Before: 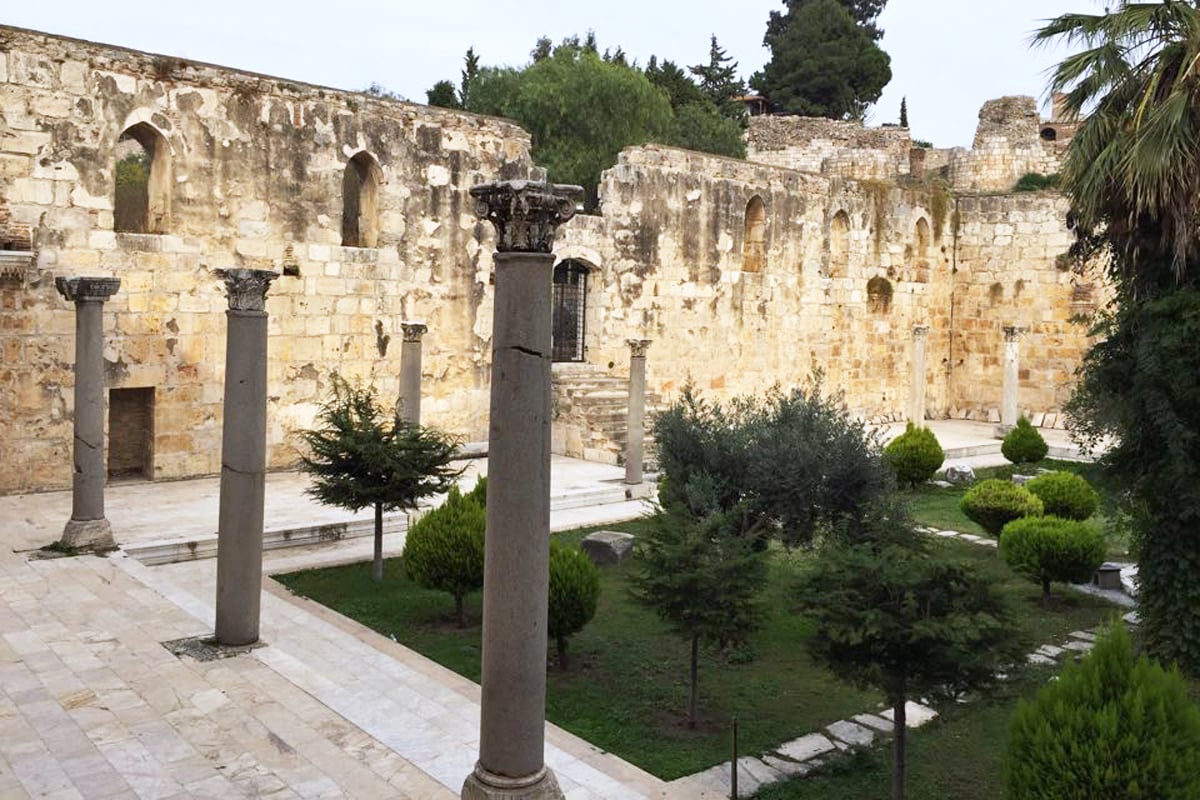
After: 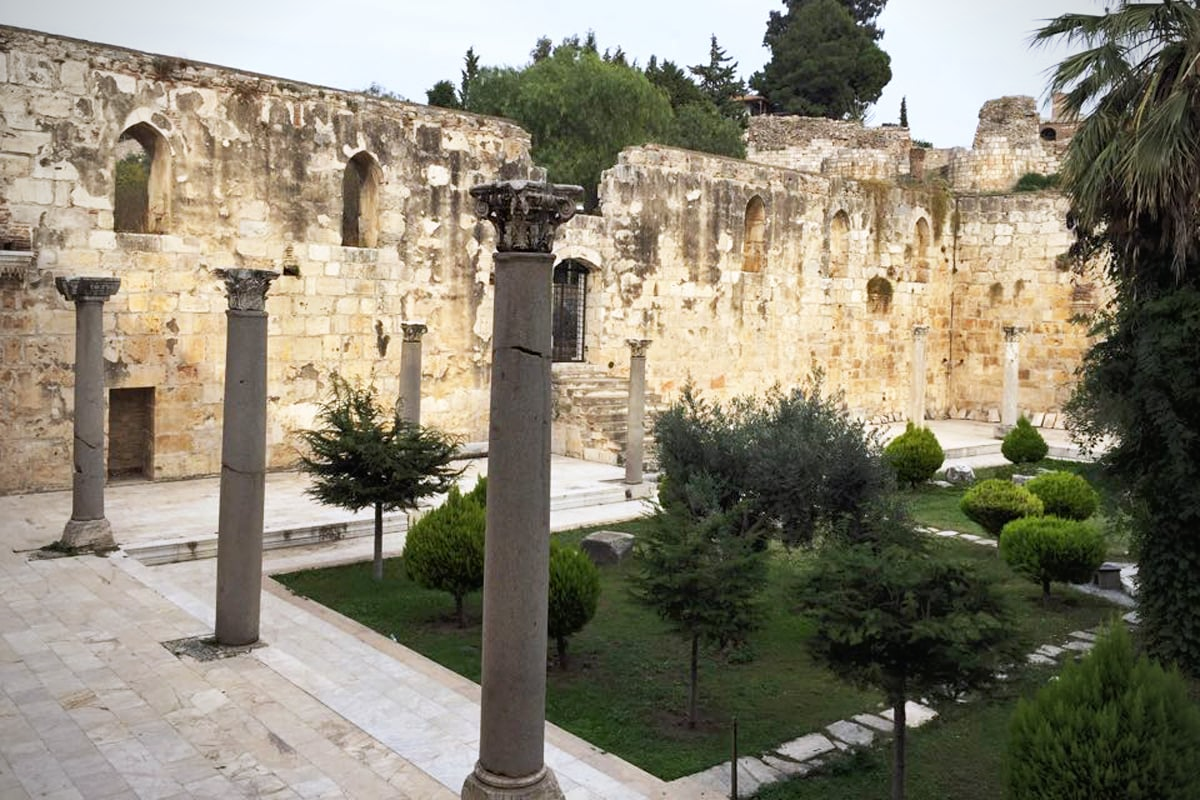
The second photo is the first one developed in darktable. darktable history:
tone equalizer: -8 EV -0.574 EV, edges refinement/feathering 500, mask exposure compensation -1.57 EV, preserve details no
vignetting: on, module defaults
